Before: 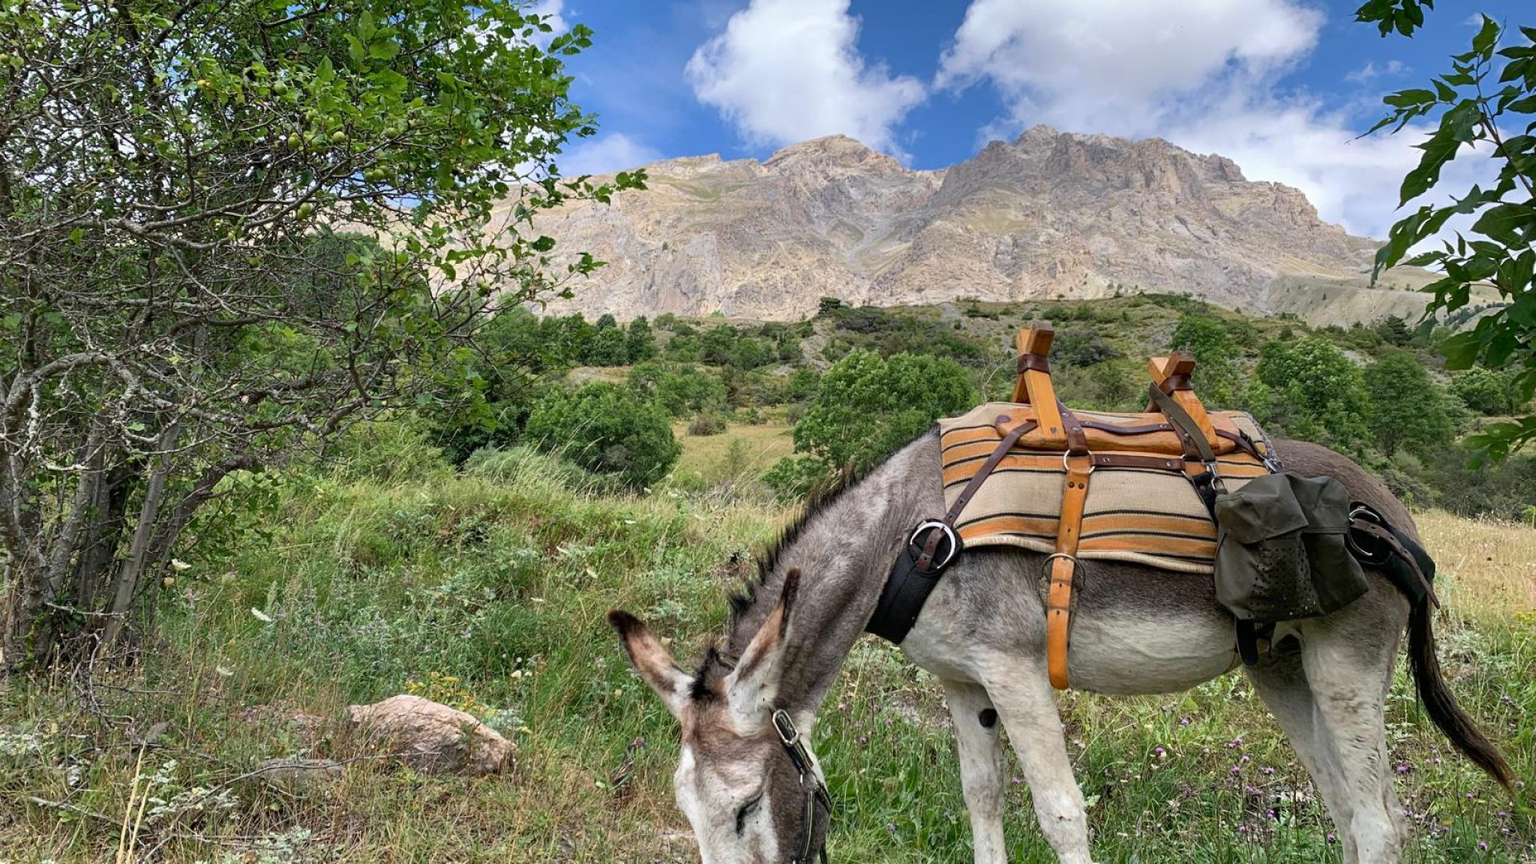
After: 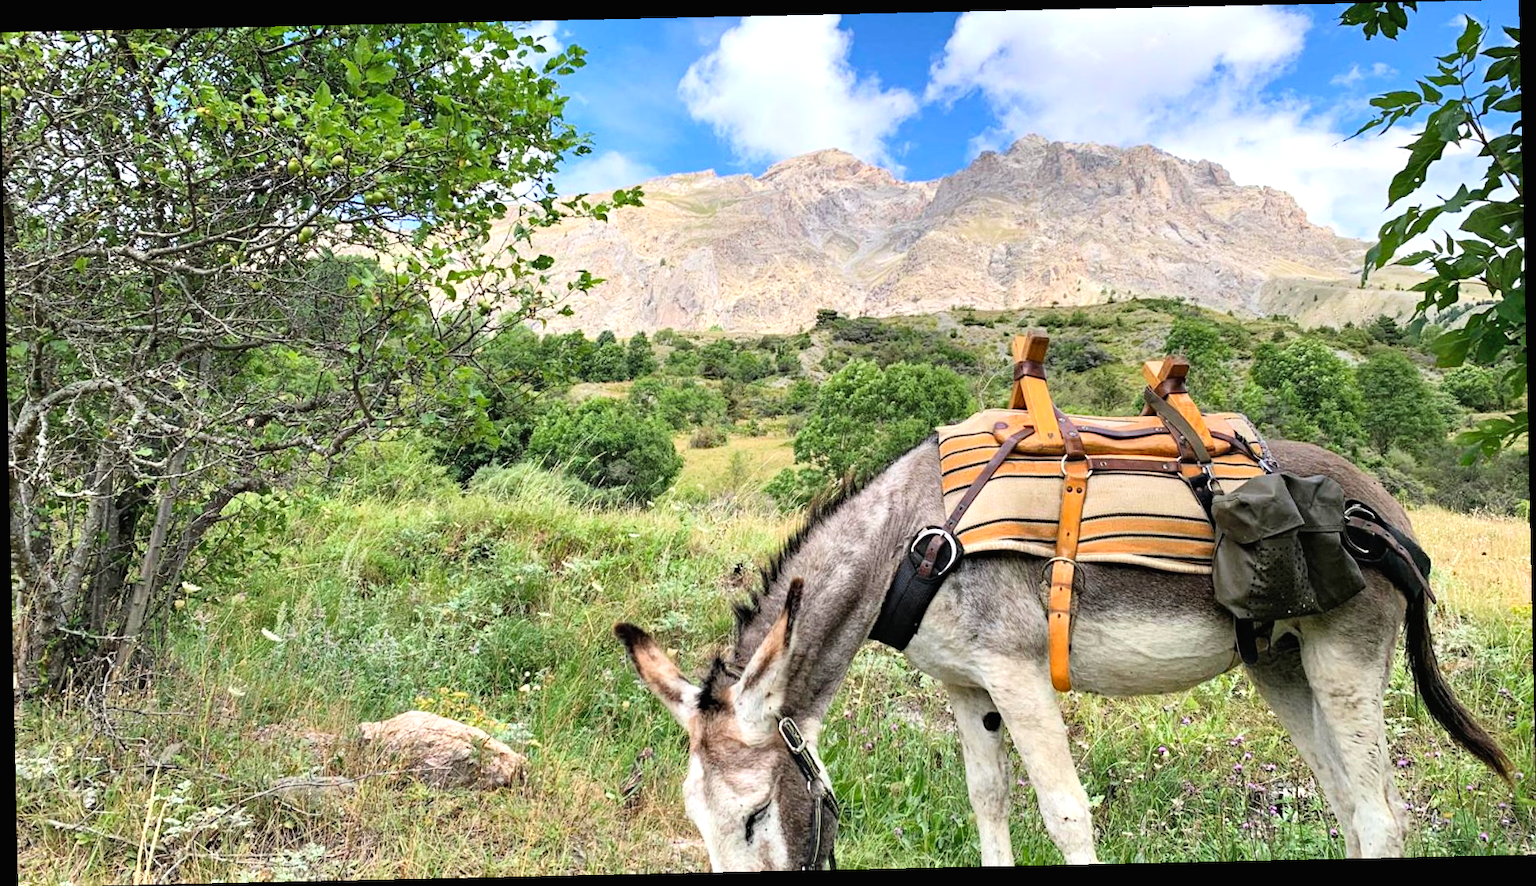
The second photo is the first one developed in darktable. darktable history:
white balance: emerald 1
exposure: black level correction -0.002, exposure 0.54 EV, compensate highlight preservation false
haze removal: compatibility mode true, adaptive false
rotate and perspective: rotation -1.24°, automatic cropping off
tone curve: curves: ch0 [(0, 0) (0.004, 0.001) (0.133, 0.112) (0.325, 0.362) (0.832, 0.893) (1, 1)], color space Lab, linked channels, preserve colors none
